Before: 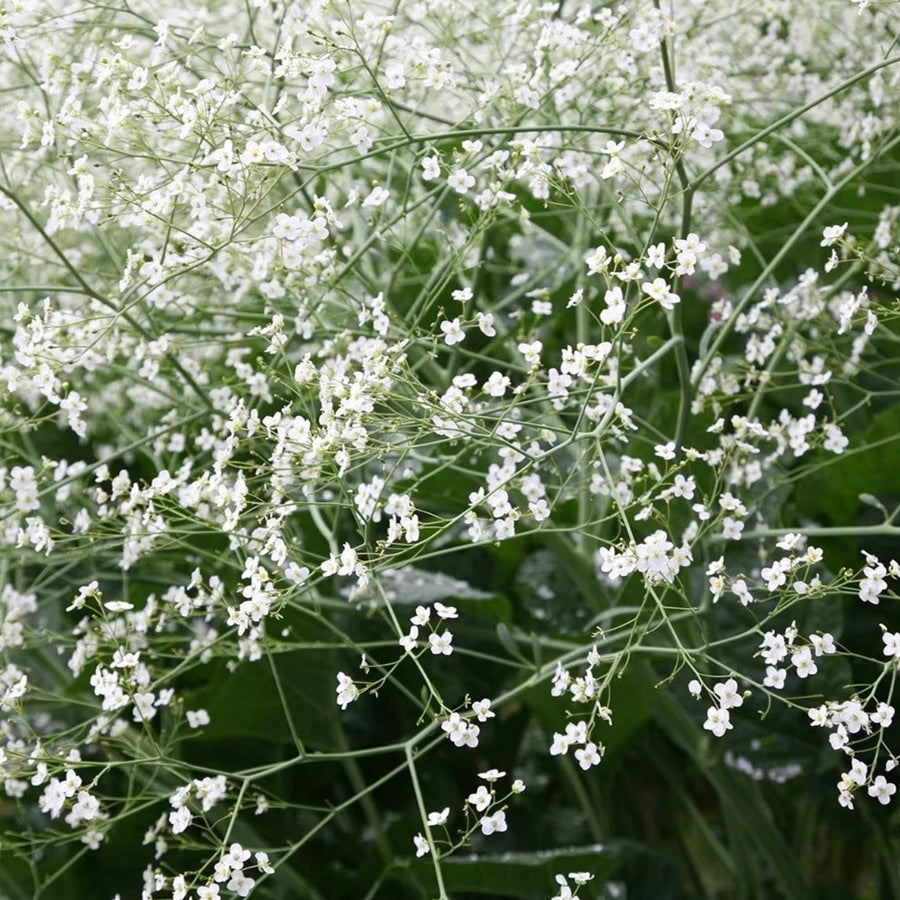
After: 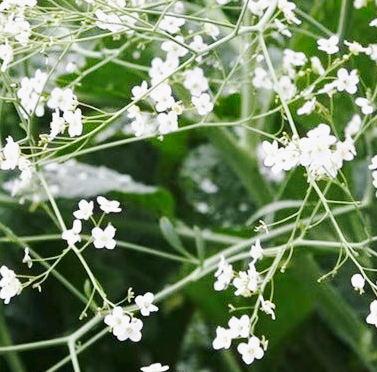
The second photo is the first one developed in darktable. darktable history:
crop: left 37.473%, top 45.146%, right 20.611%, bottom 13.431%
color zones: curves: ch1 [(0, 0.523) (0.143, 0.545) (0.286, 0.52) (0.429, 0.506) (0.571, 0.503) (0.714, 0.503) (0.857, 0.508) (1, 0.523)]
base curve: curves: ch0 [(0, 0) (0.025, 0.046) (0.112, 0.277) (0.467, 0.74) (0.814, 0.929) (1, 0.942)], preserve colors none
